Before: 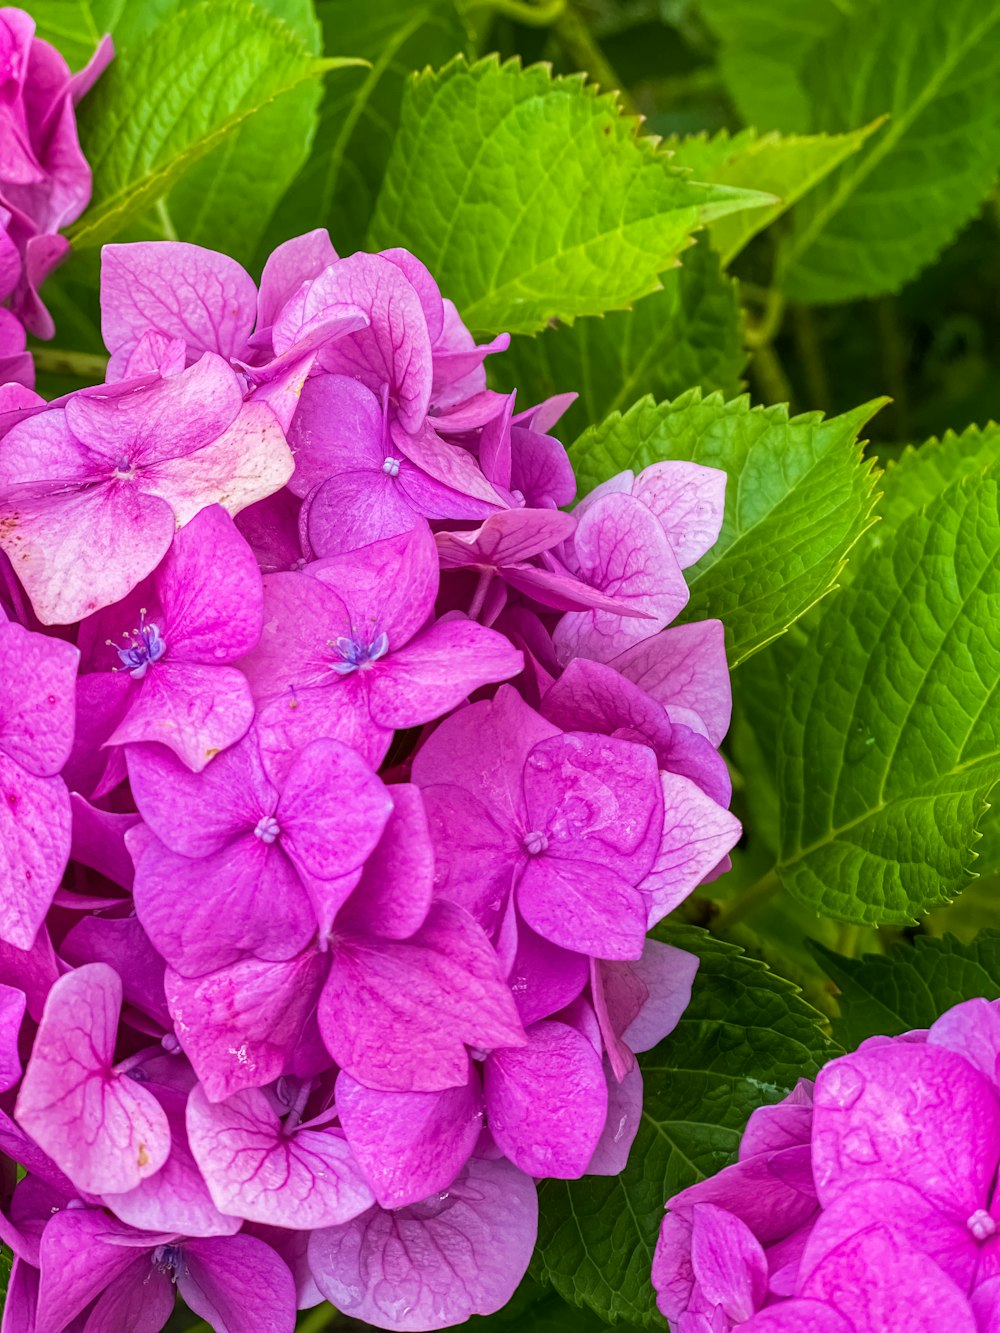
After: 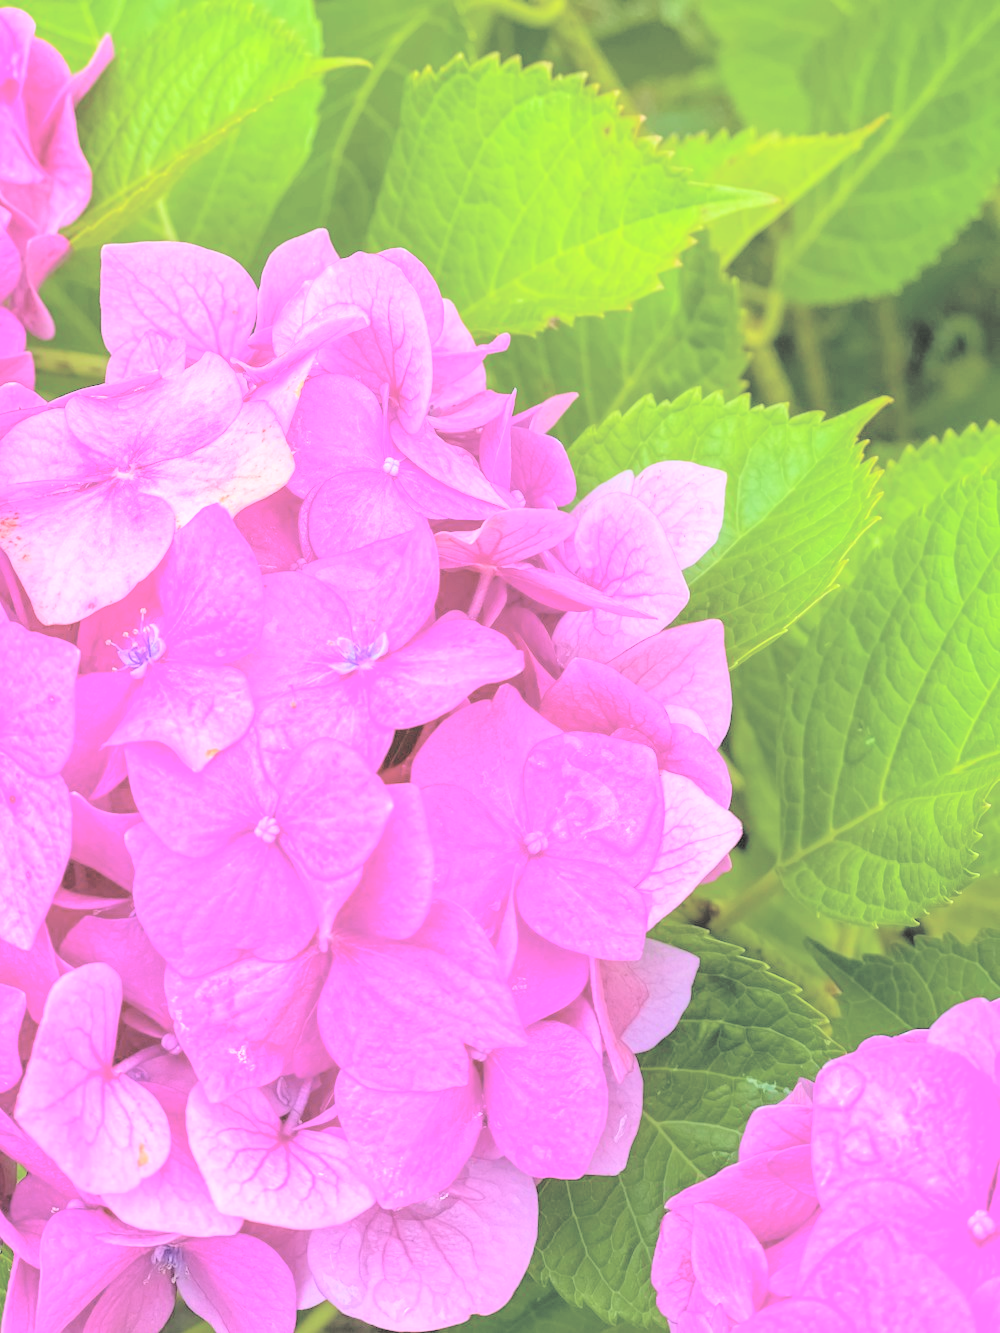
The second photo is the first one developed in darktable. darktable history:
contrast brightness saturation: brightness 0.996
